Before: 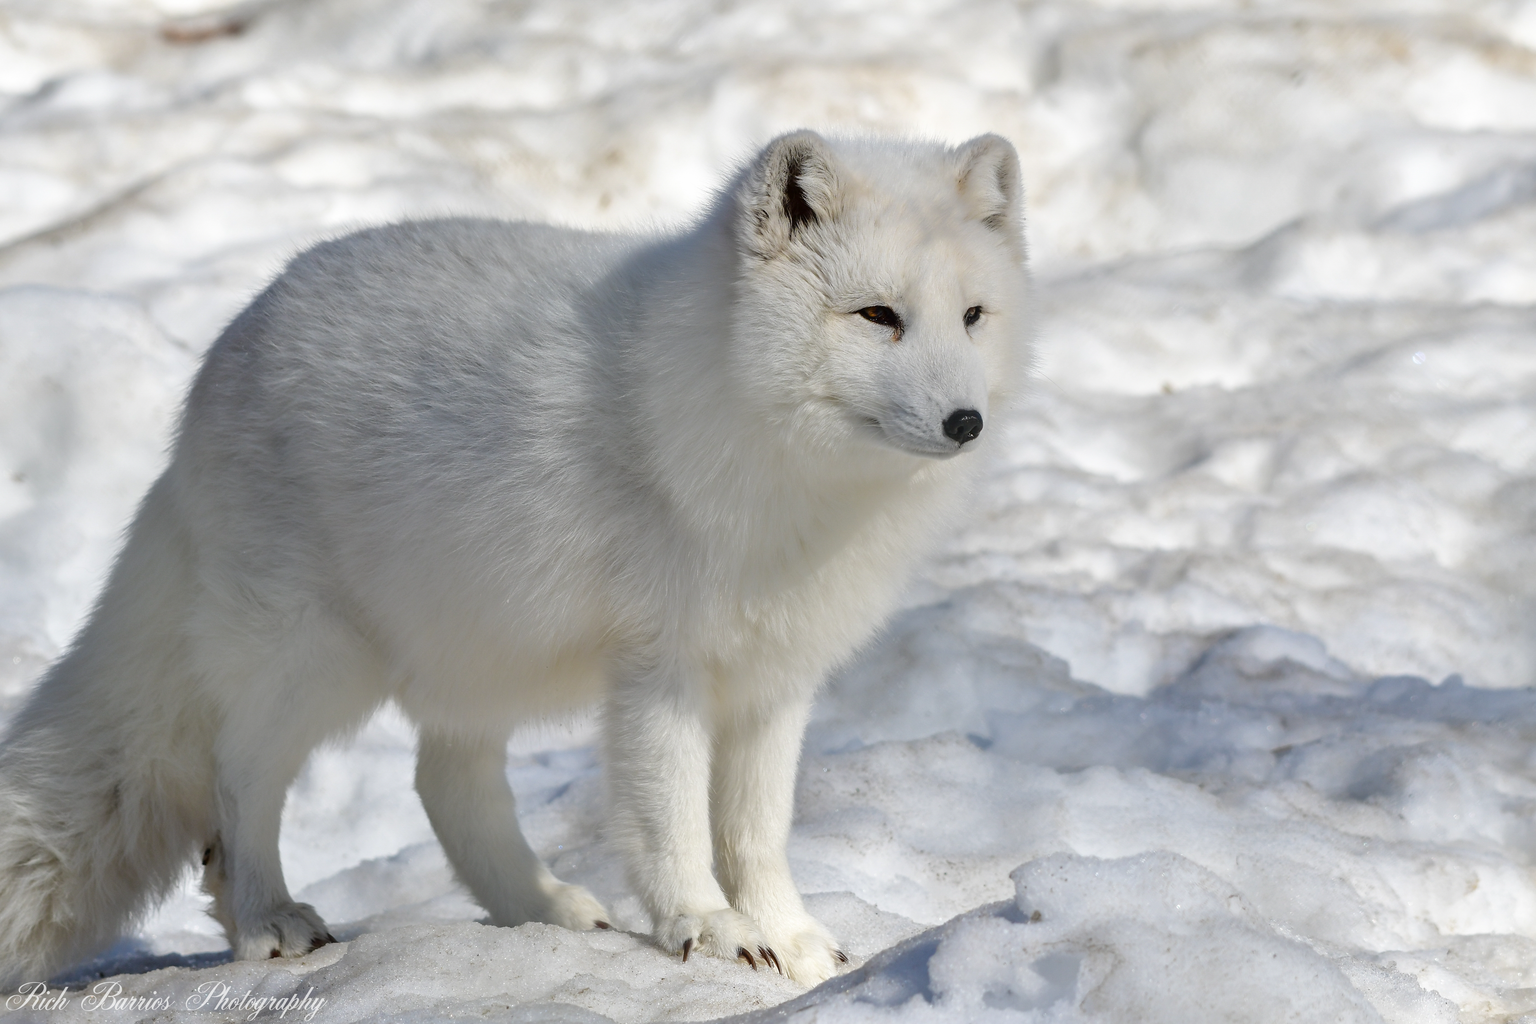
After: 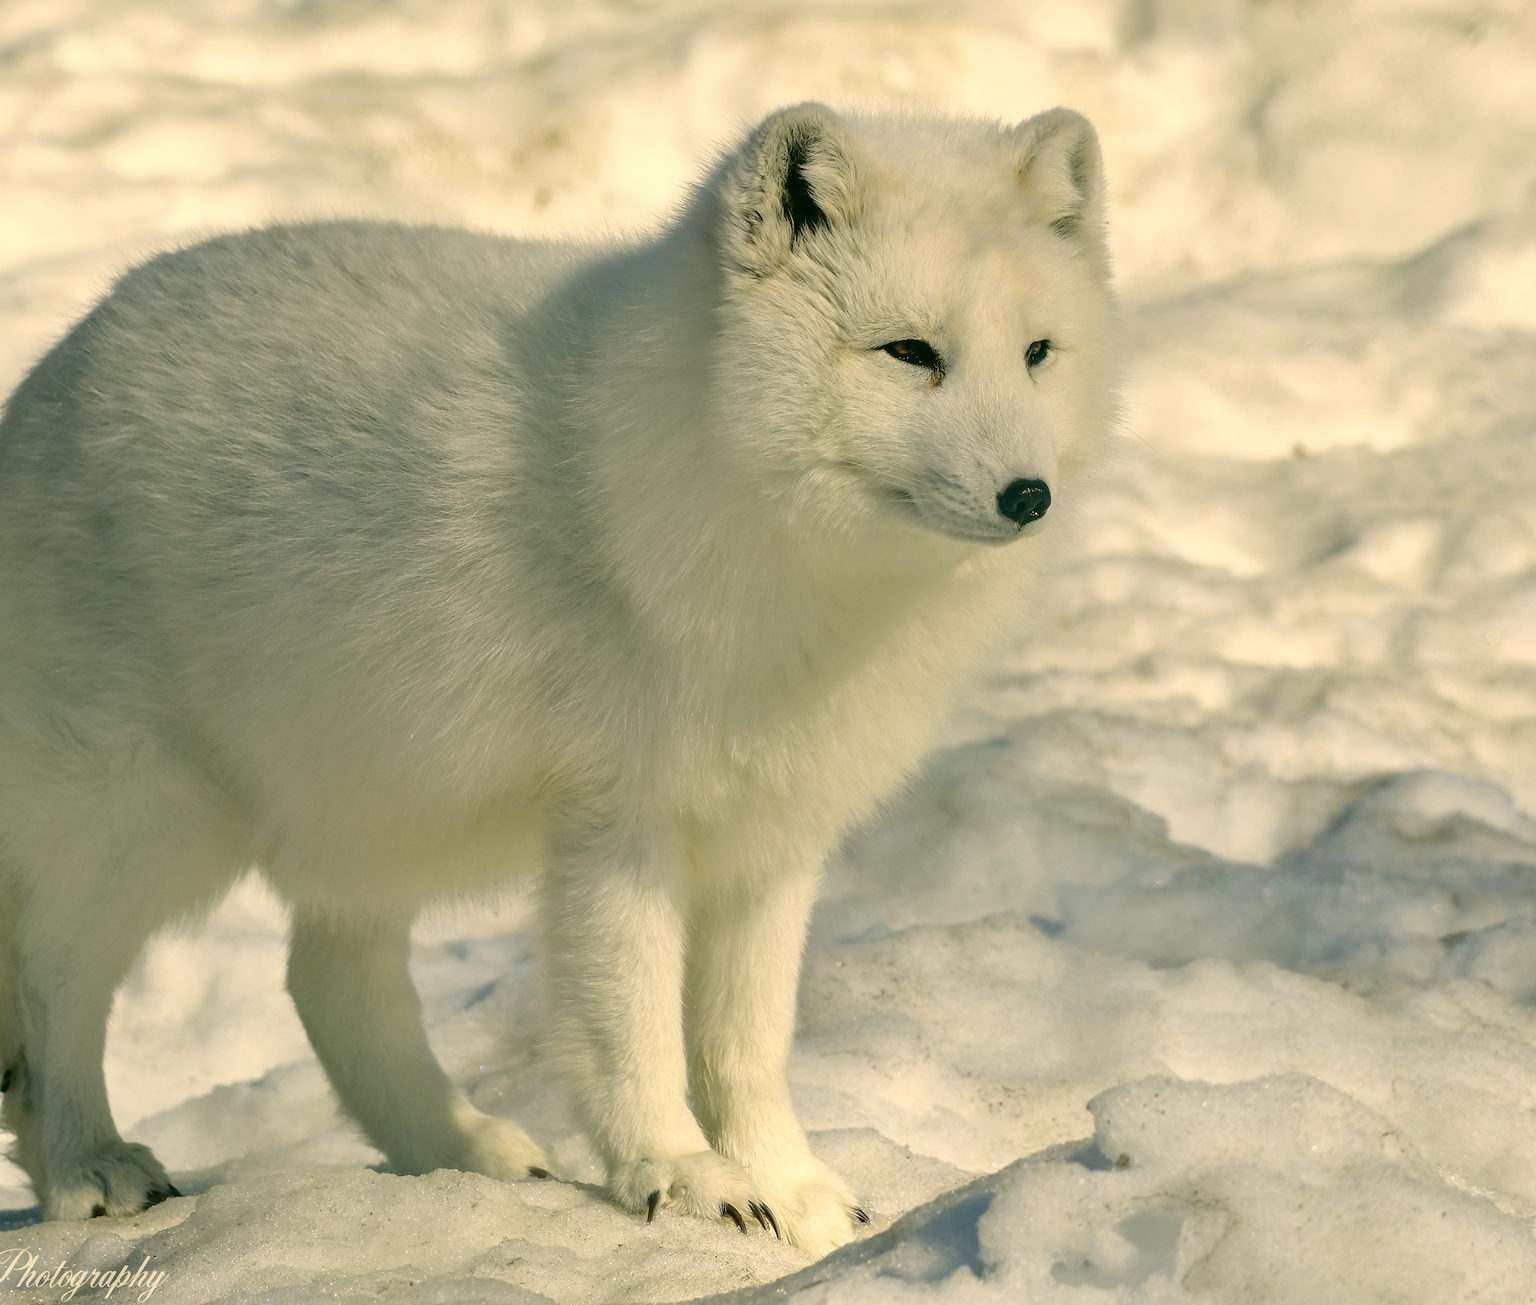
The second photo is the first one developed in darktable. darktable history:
crop and rotate: left 13.17%, top 5.275%, right 12.529%
color correction: highlights a* 5.28, highlights b* 24.42, shadows a* -15.58, shadows b* 3.94
